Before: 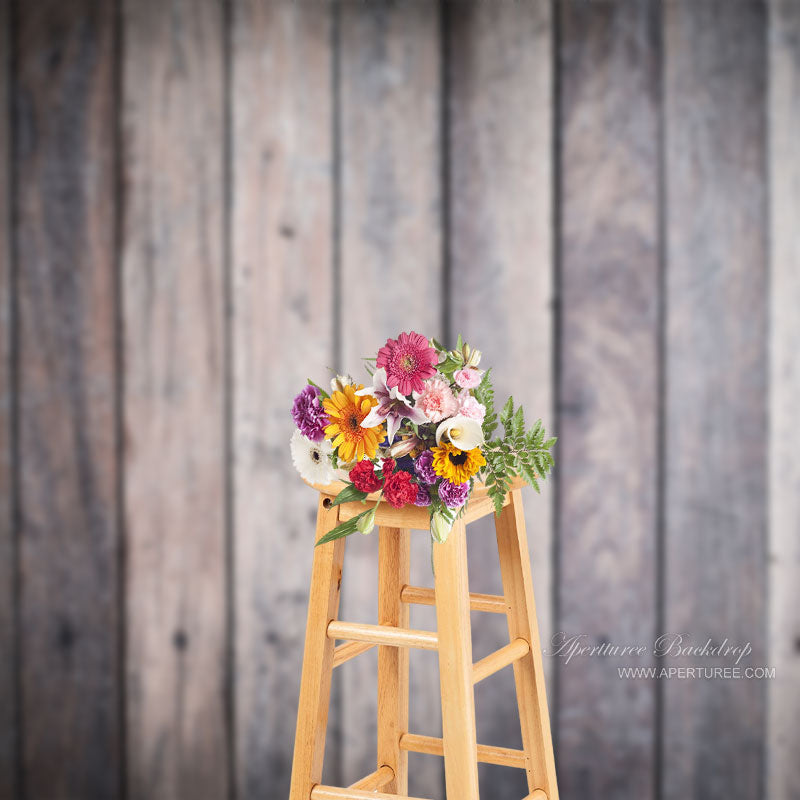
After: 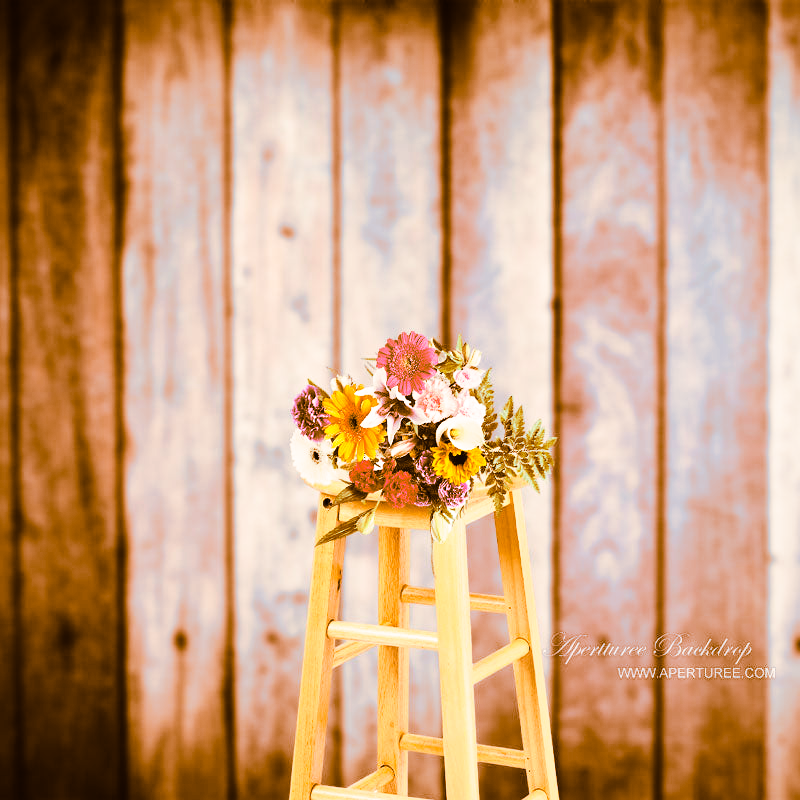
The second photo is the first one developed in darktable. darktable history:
split-toning: shadows › hue 26°, shadows › saturation 0.92, highlights › hue 40°, highlights › saturation 0.92, balance -63, compress 0%
tone curve: curves: ch0 [(0, 0) (0.003, 0.003) (0.011, 0.005) (0.025, 0.008) (0.044, 0.012) (0.069, 0.02) (0.1, 0.031) (0.136, 0.047) (0.177, 0.088) (0.224, 0.141) (0.277, 0.222) (0.335, 0.32) (0.399, 0.425) (0.468, 0.524) (0.543, 0.623) (0.623, 0.716) (0.709, 0.796) (0.801, 0.88) (0.898, 0.959) (1, 1)], preserve colors none
contrast brightness saturation: contrast 0.18, saturation 0.3
